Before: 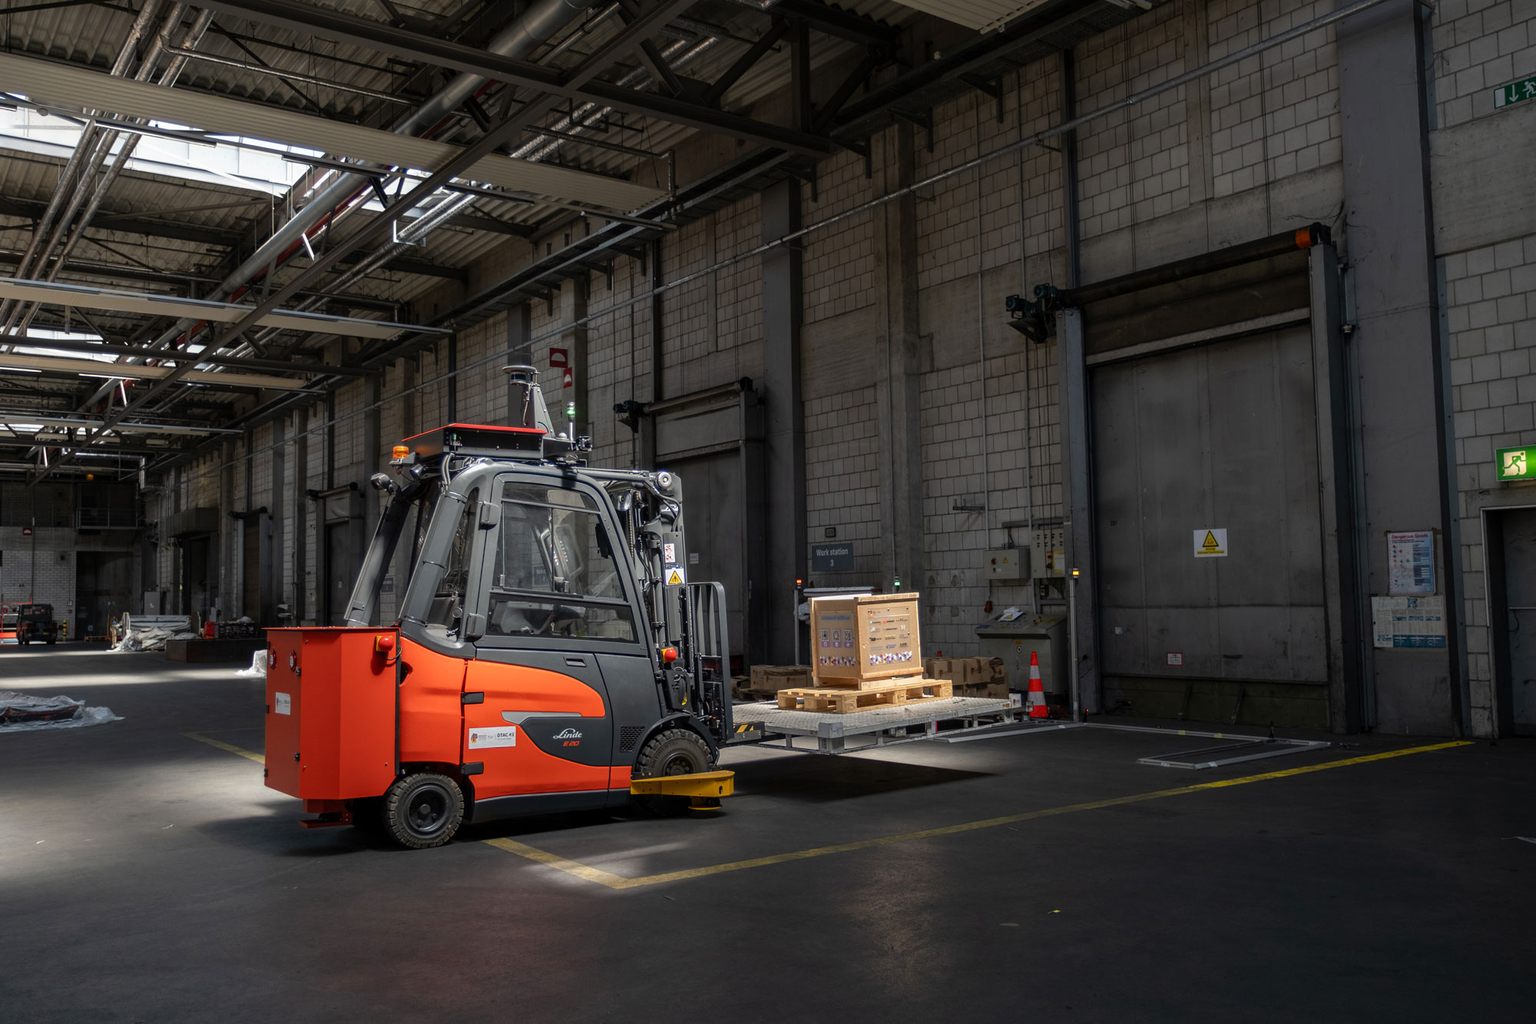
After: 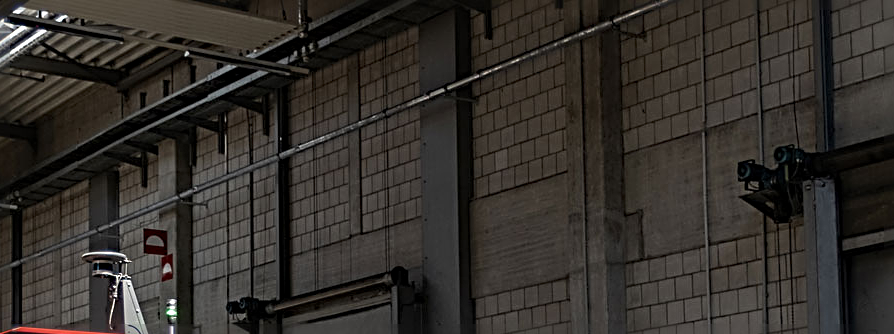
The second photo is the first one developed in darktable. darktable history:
crop: left 28.64%, top 16.832%, right 26.637%, bottom 58.055%
sharpen: radius 3.69, amount 0.928
